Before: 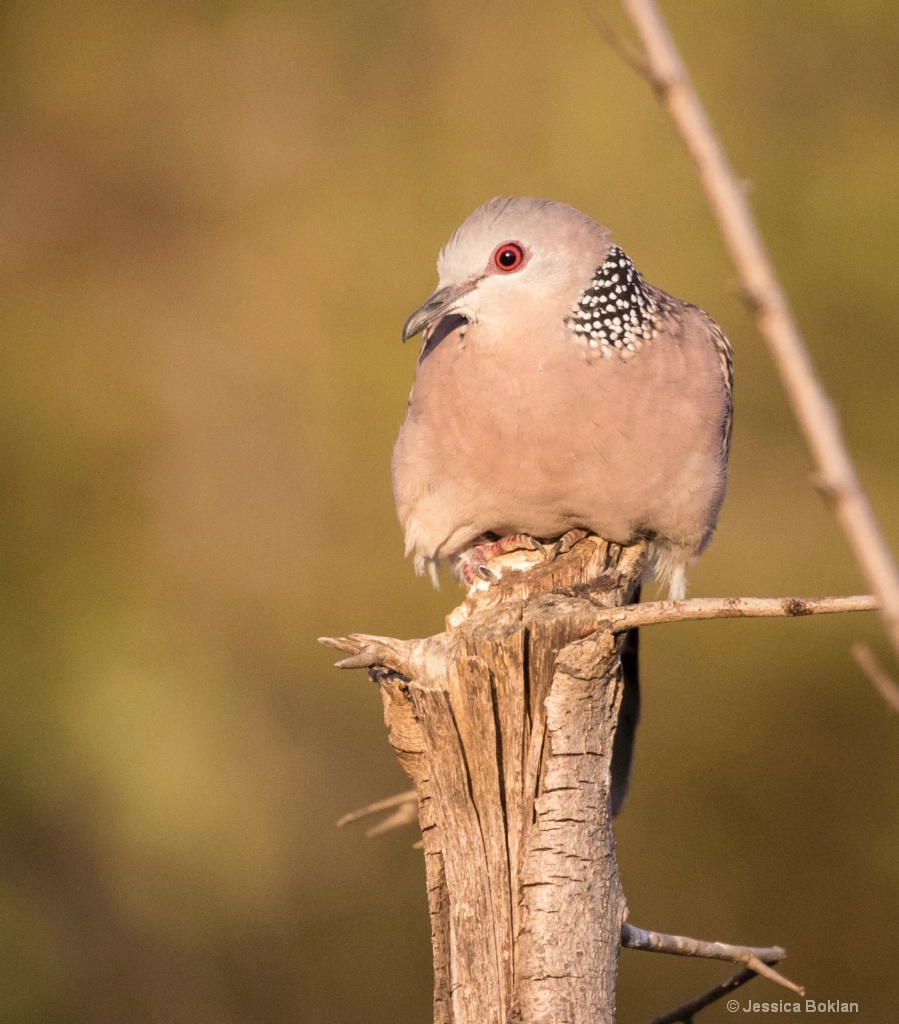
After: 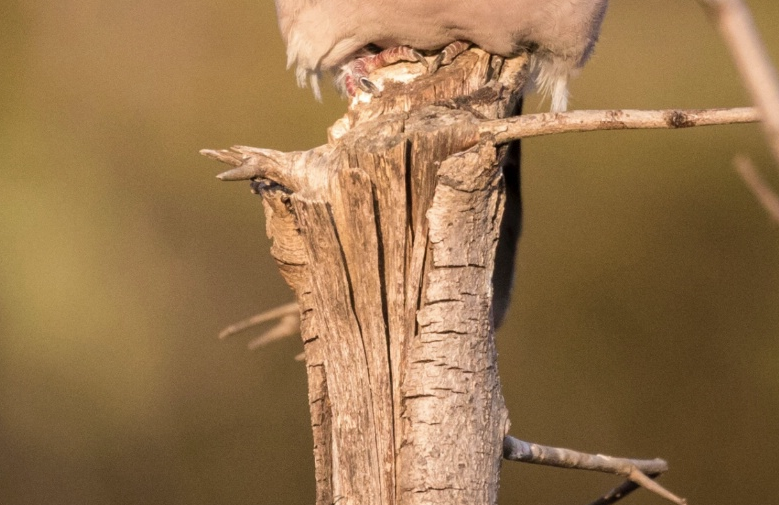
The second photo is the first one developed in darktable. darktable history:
crop and rotate: left 13.255%, top 47.687%, bottom 2.927%
contrast brightness saturation: saturation -0.089
